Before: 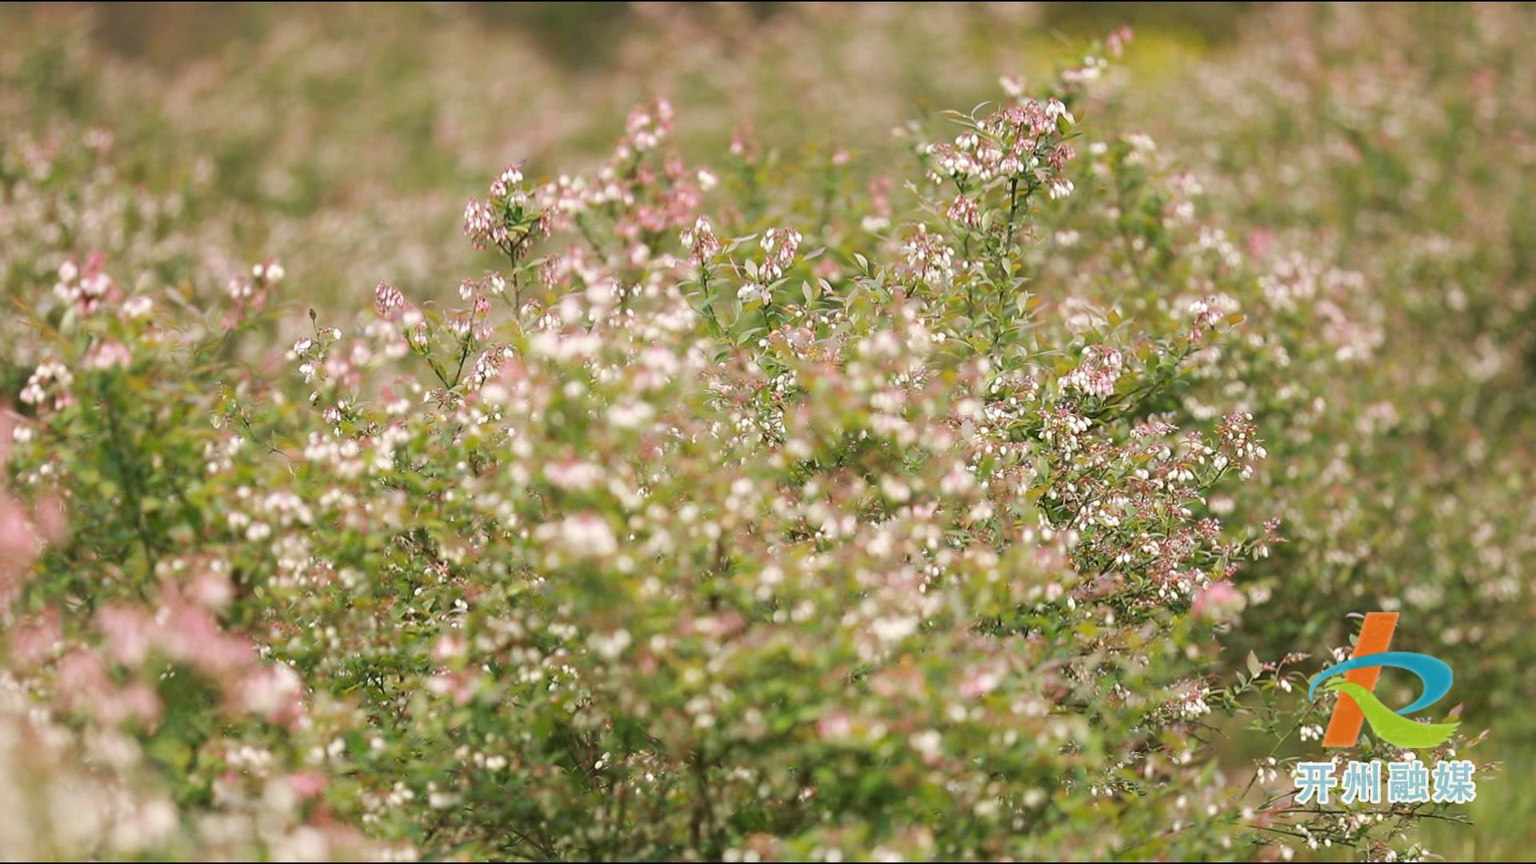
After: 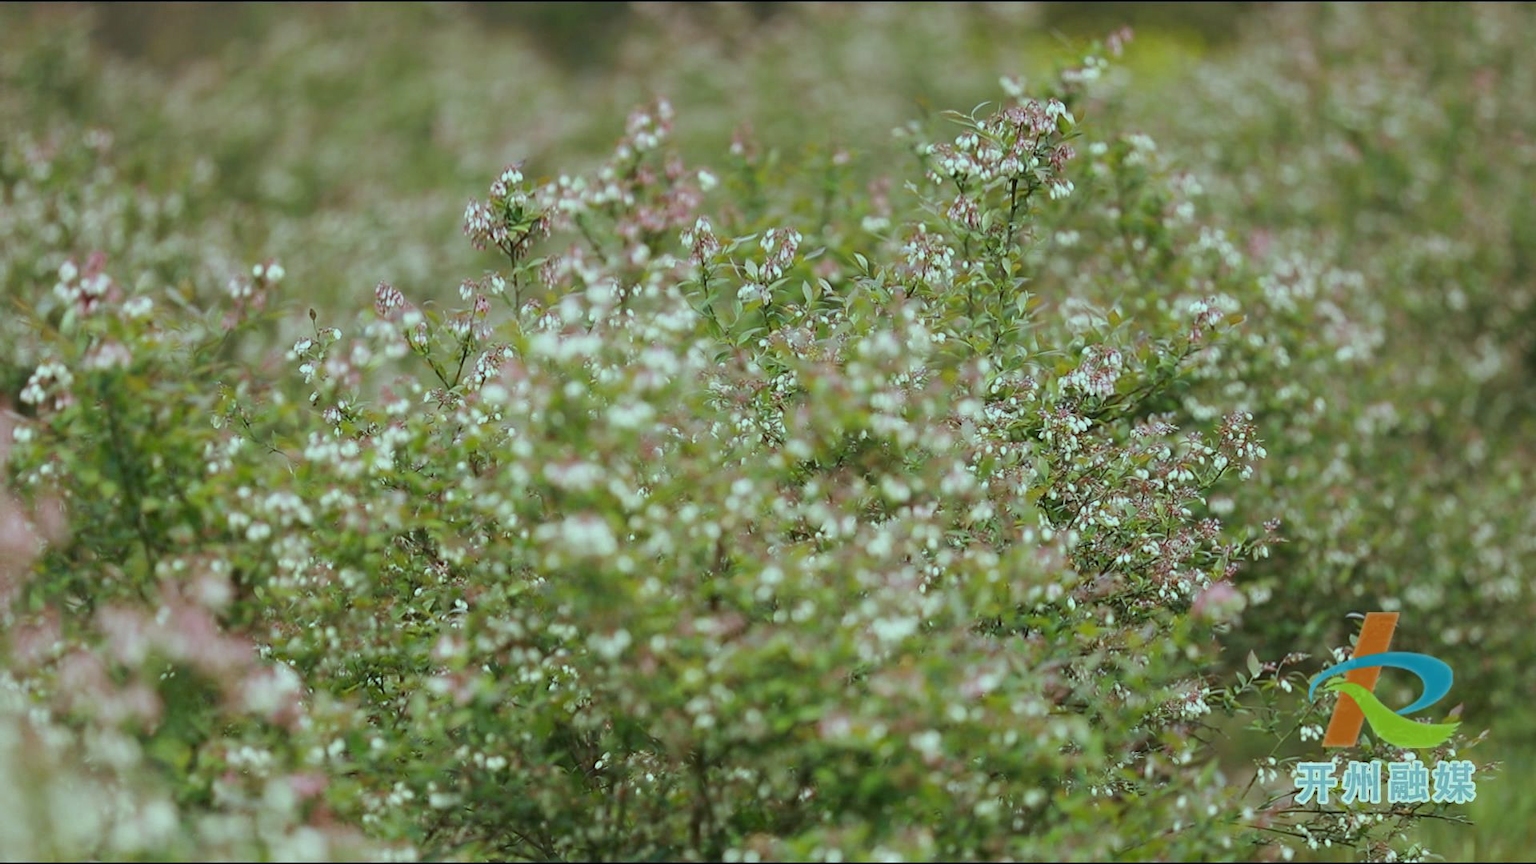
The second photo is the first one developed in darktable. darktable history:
exposure: exposure -0.582 EV, compensate highlight preservation false
color balance: mode lift, gamma, gain (sRGB), lift [0.997, 0.979, 1.021, 1.011], gamma [1, 1.084, 0.916, 0.998], gain [1, 0.87, 1.13, 1.101], contrast 4.55%, contrast fulcrum 38.24%, output saturation 104.09%
